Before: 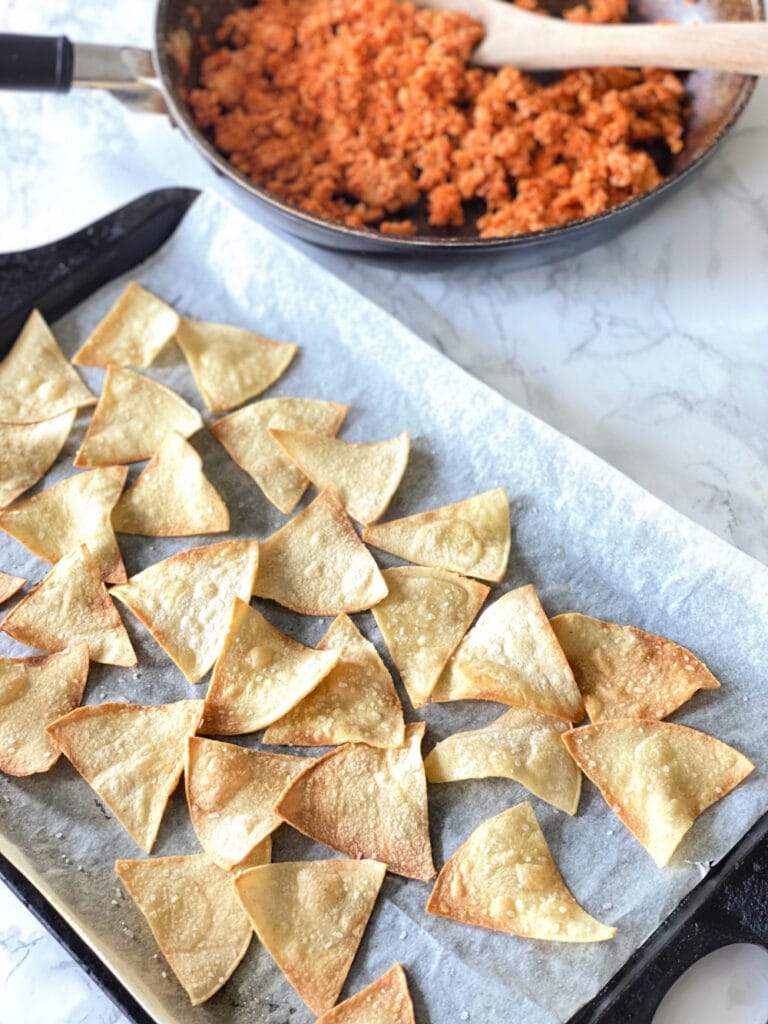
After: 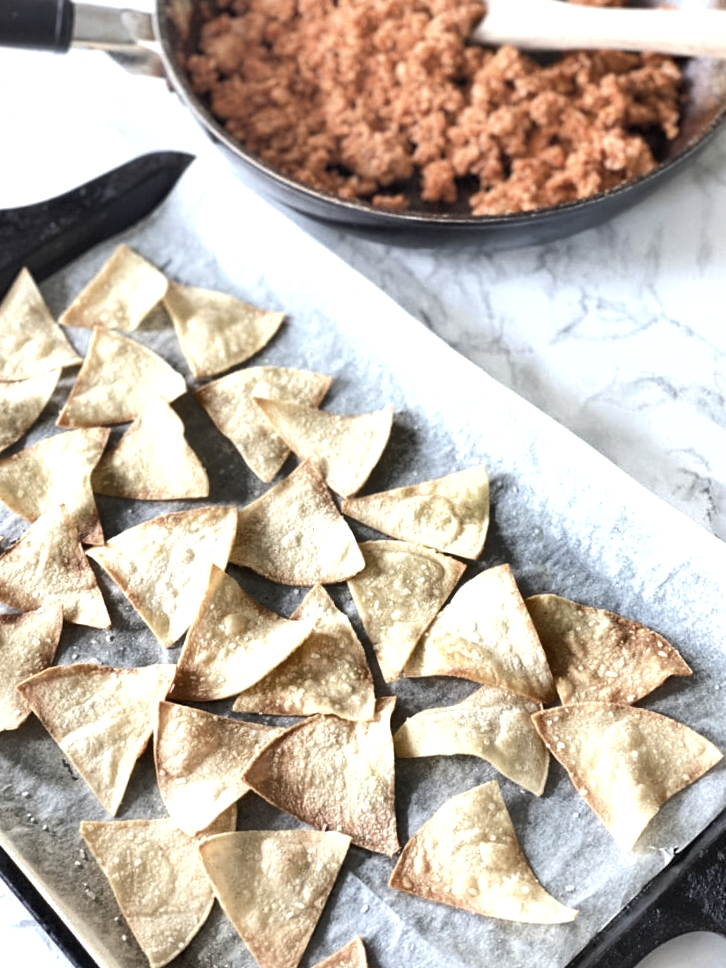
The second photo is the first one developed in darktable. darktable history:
crop and rotate: angle -2.49°
exposure: black level correction 0.001, exposure 0.499 EV, compensate exposure bias true, compensate highlight preservation false
shadows and highlights: soften with gaussian
color correction: highlights b* -0.039, saturation 0.526
